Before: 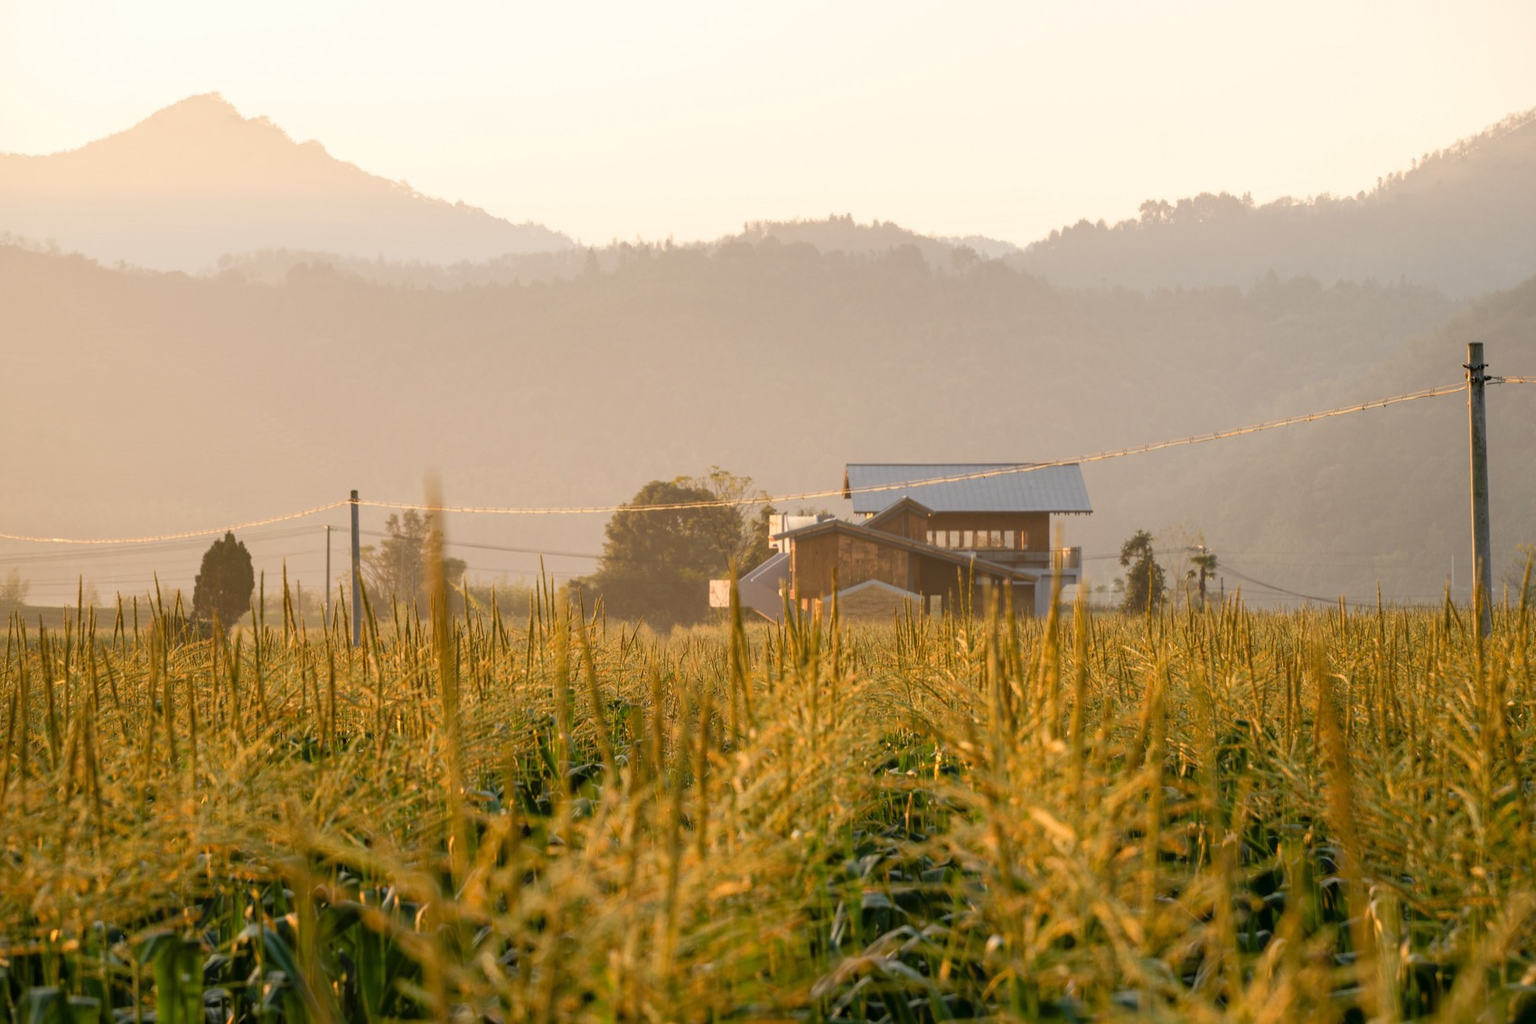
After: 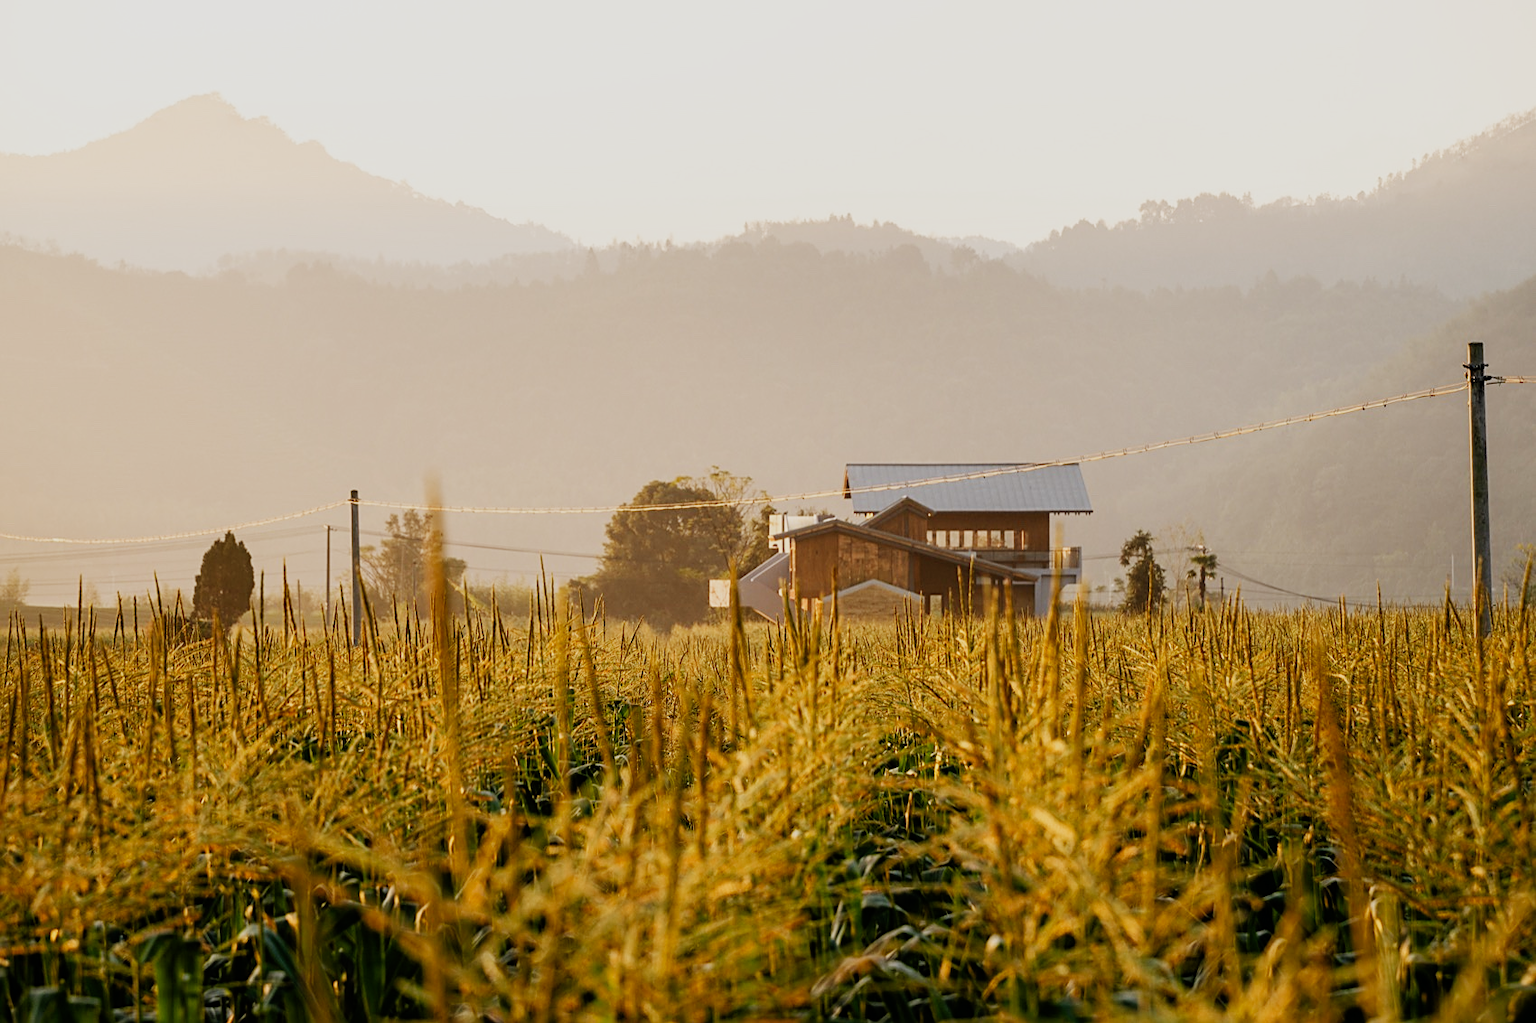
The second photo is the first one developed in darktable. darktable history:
sigmoid: contrast 1.69, skew -0.23, preserve hue 0%, red attenuation 0.1, red rotation 0.035, green attenuation 0.1, green rotation -0.017, blue attenuation 0.15, blue rotation -0.052, base primaries Rec2020
sharpen: on, module defaults
